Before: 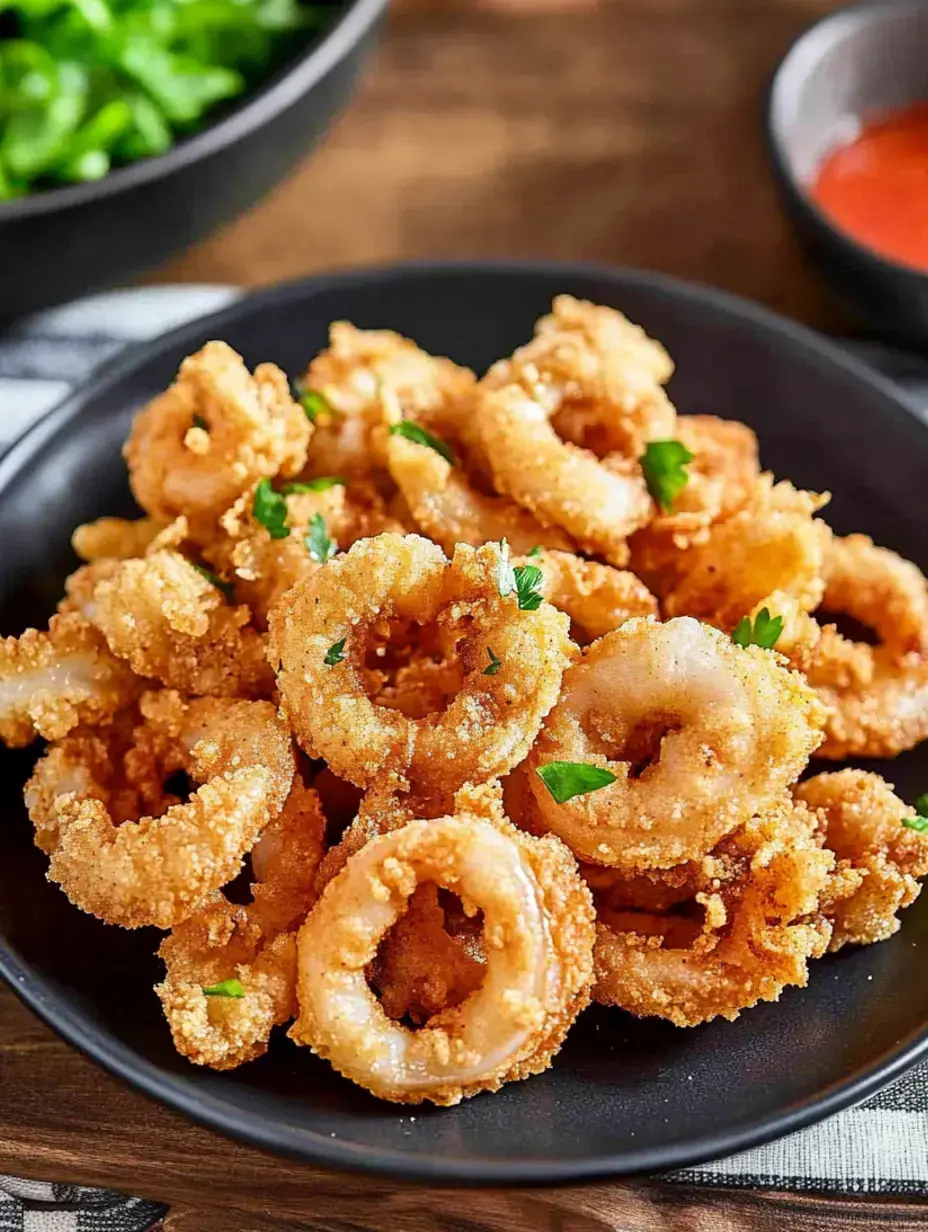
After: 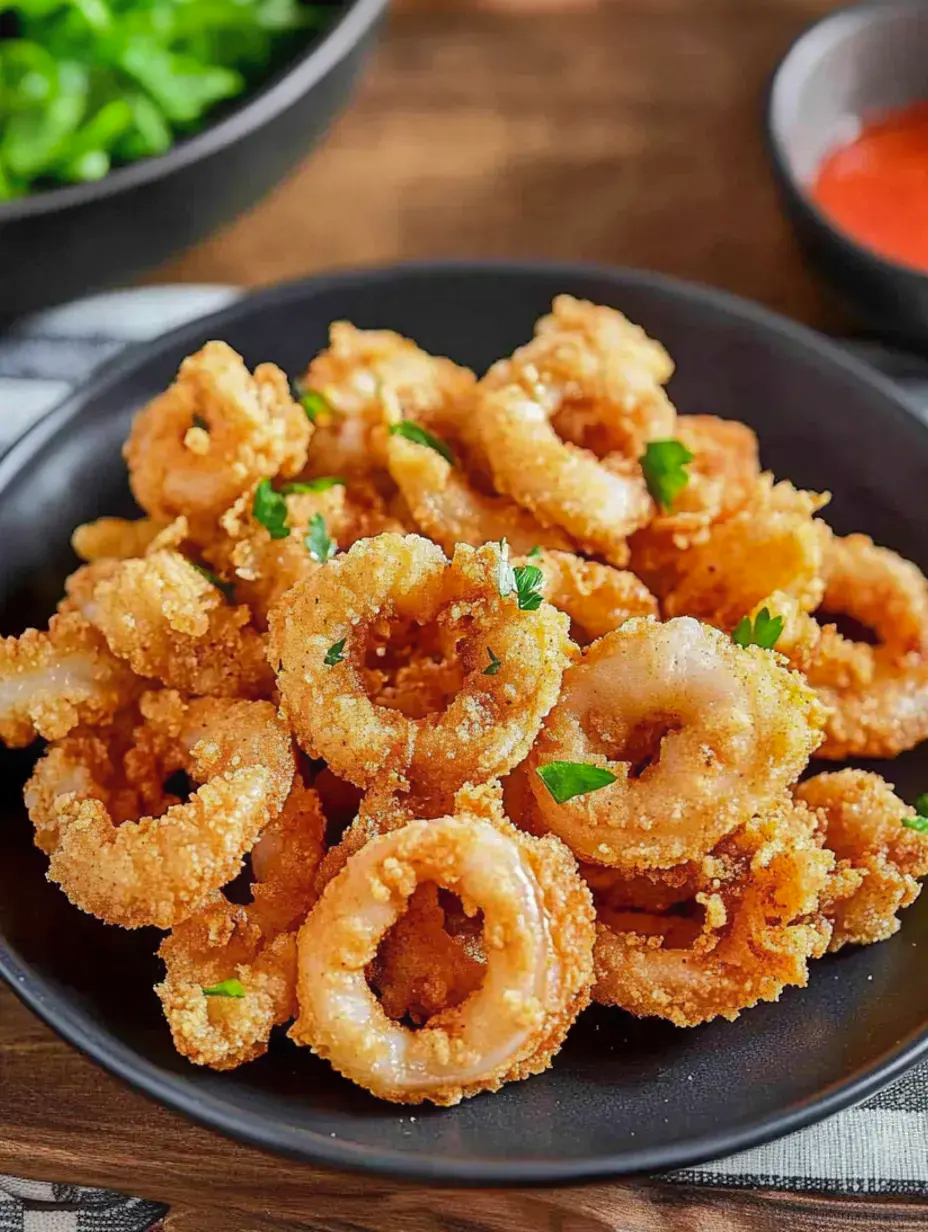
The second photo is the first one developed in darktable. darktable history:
shadows and highlights: shadows 39.56, highlights -59.99
contrast equalizer: octaves 7, y [[0.5, 0.5, 0.468, 0.5, 0.5, 0.5], [0.5 ×6], [0.5 ×6], [0 ×6], [0 ×6]]
tone equalizer: on, module defaults
